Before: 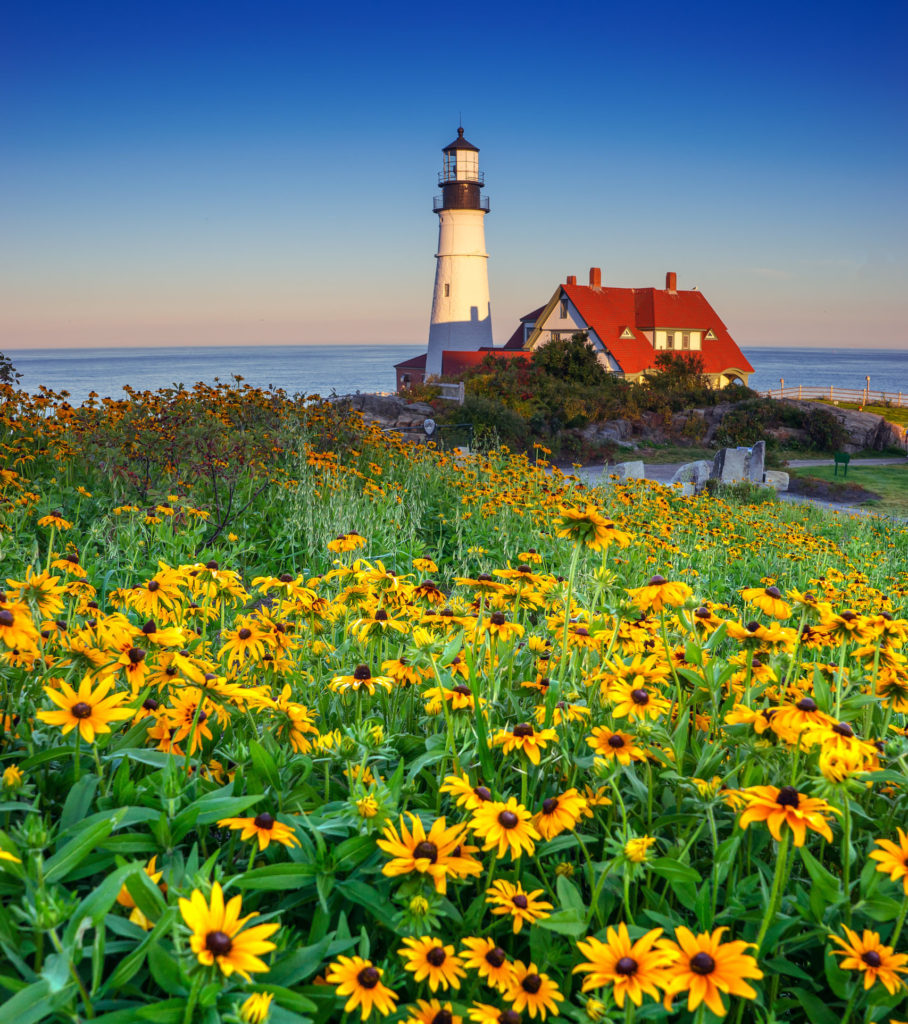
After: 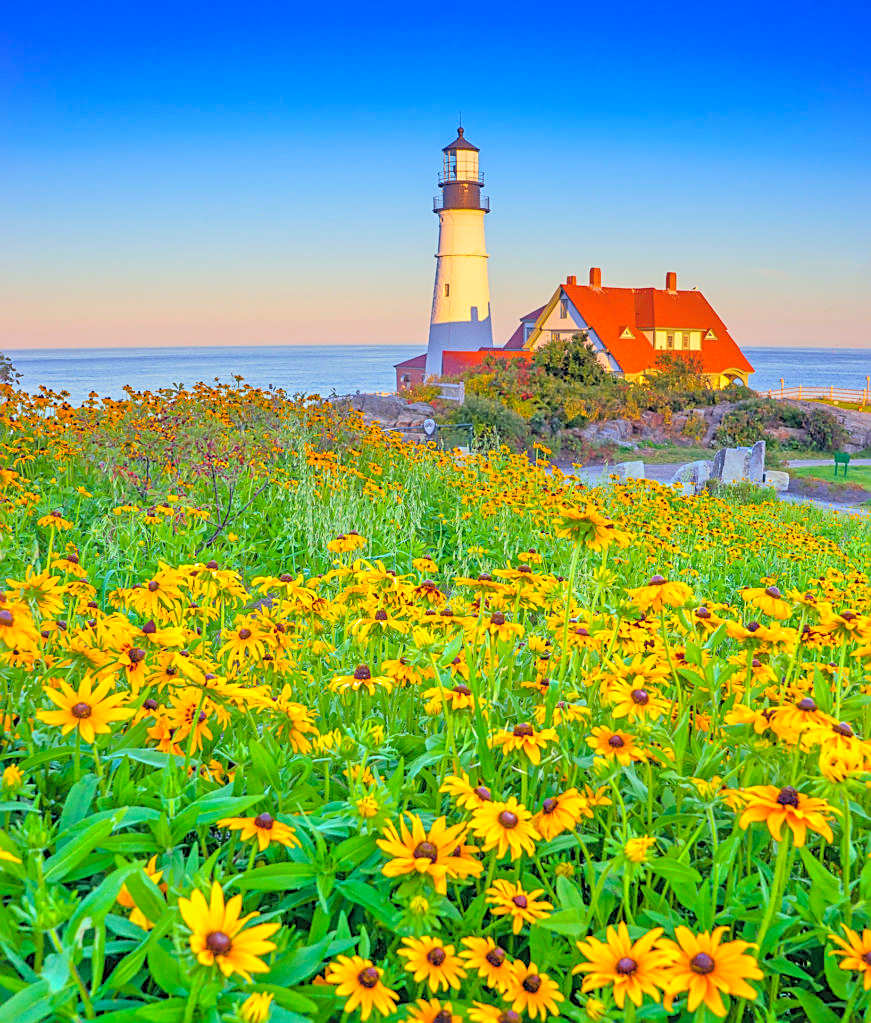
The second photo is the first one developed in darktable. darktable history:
shadows and highlights: shadows 61.9, white point adjustment 0.49, highlights -34.54, compress 84.01%
color balance rgb: highlights gain › luminance 15.032%, perceptual saturation grading › global saturation 30.729%, global vibrance 23.68%, contrast -24.542%
exposure: exposure 0.201 EV, compensate highlight preservation false
crop: right 3.994%, bottom 0.043%
contrast brightness saturation: contrast 0.135, brightness 0.21
tone equalizer: -7 EV 0.145 EV, -6 EV 0.601 EV, -5 EV 1.15 EV, -4 EV 1.32 EV, -3 EV 1.18 EV, -2 EV 0.6 EV, -1 EV 0.149 EV
sharpen: amount 0.752
